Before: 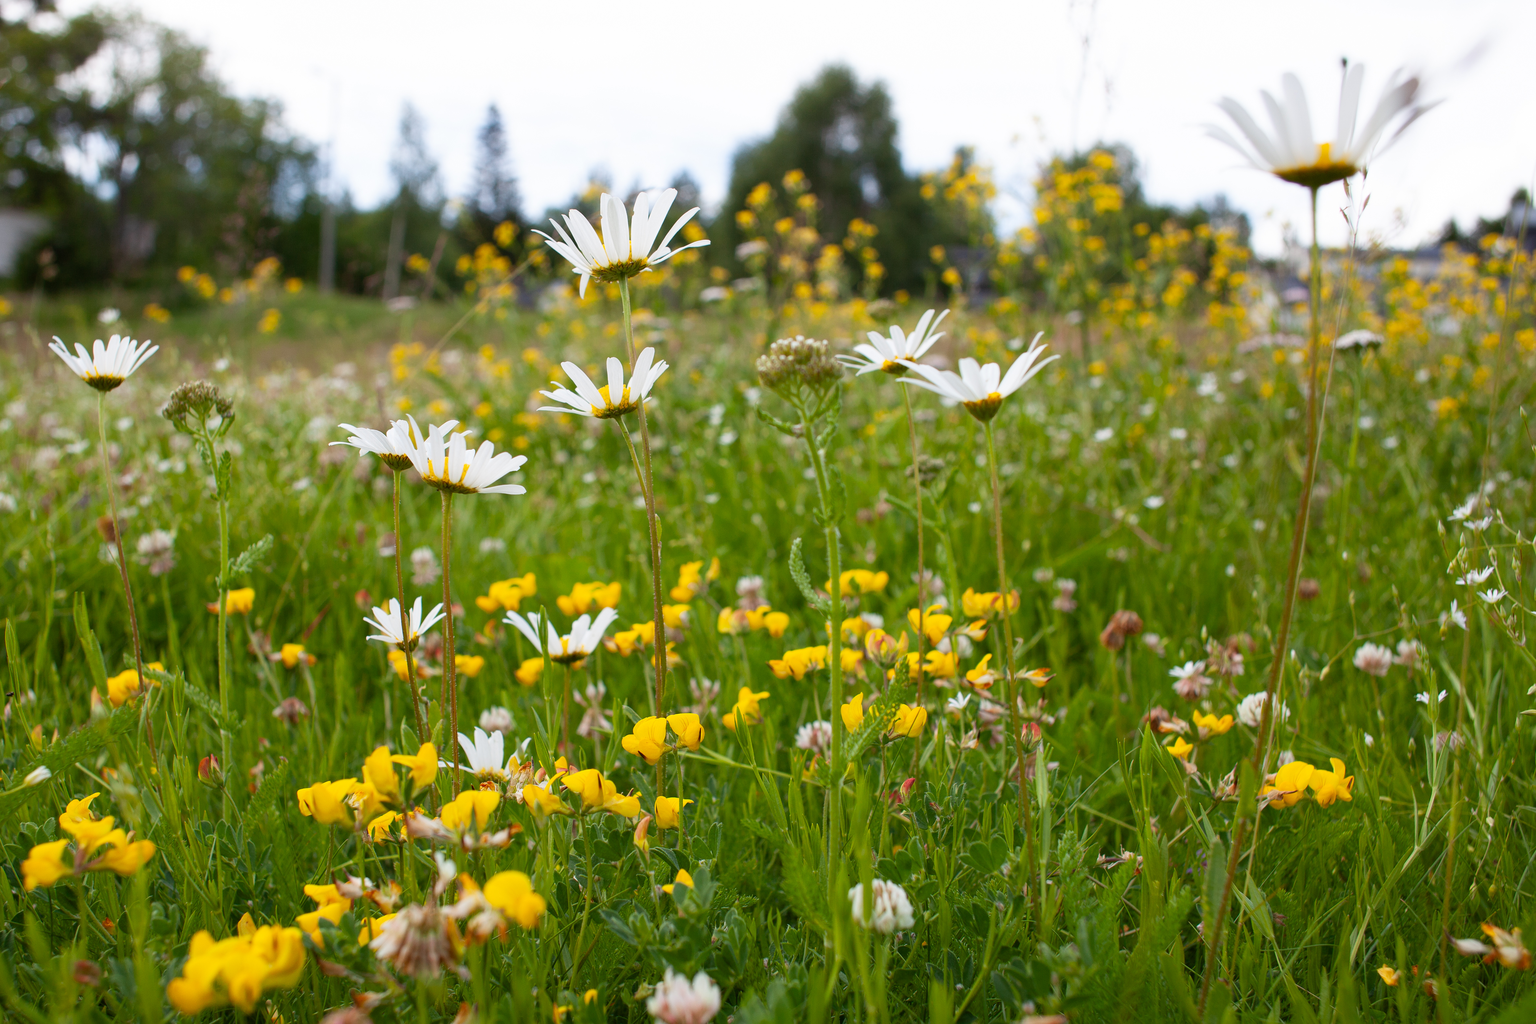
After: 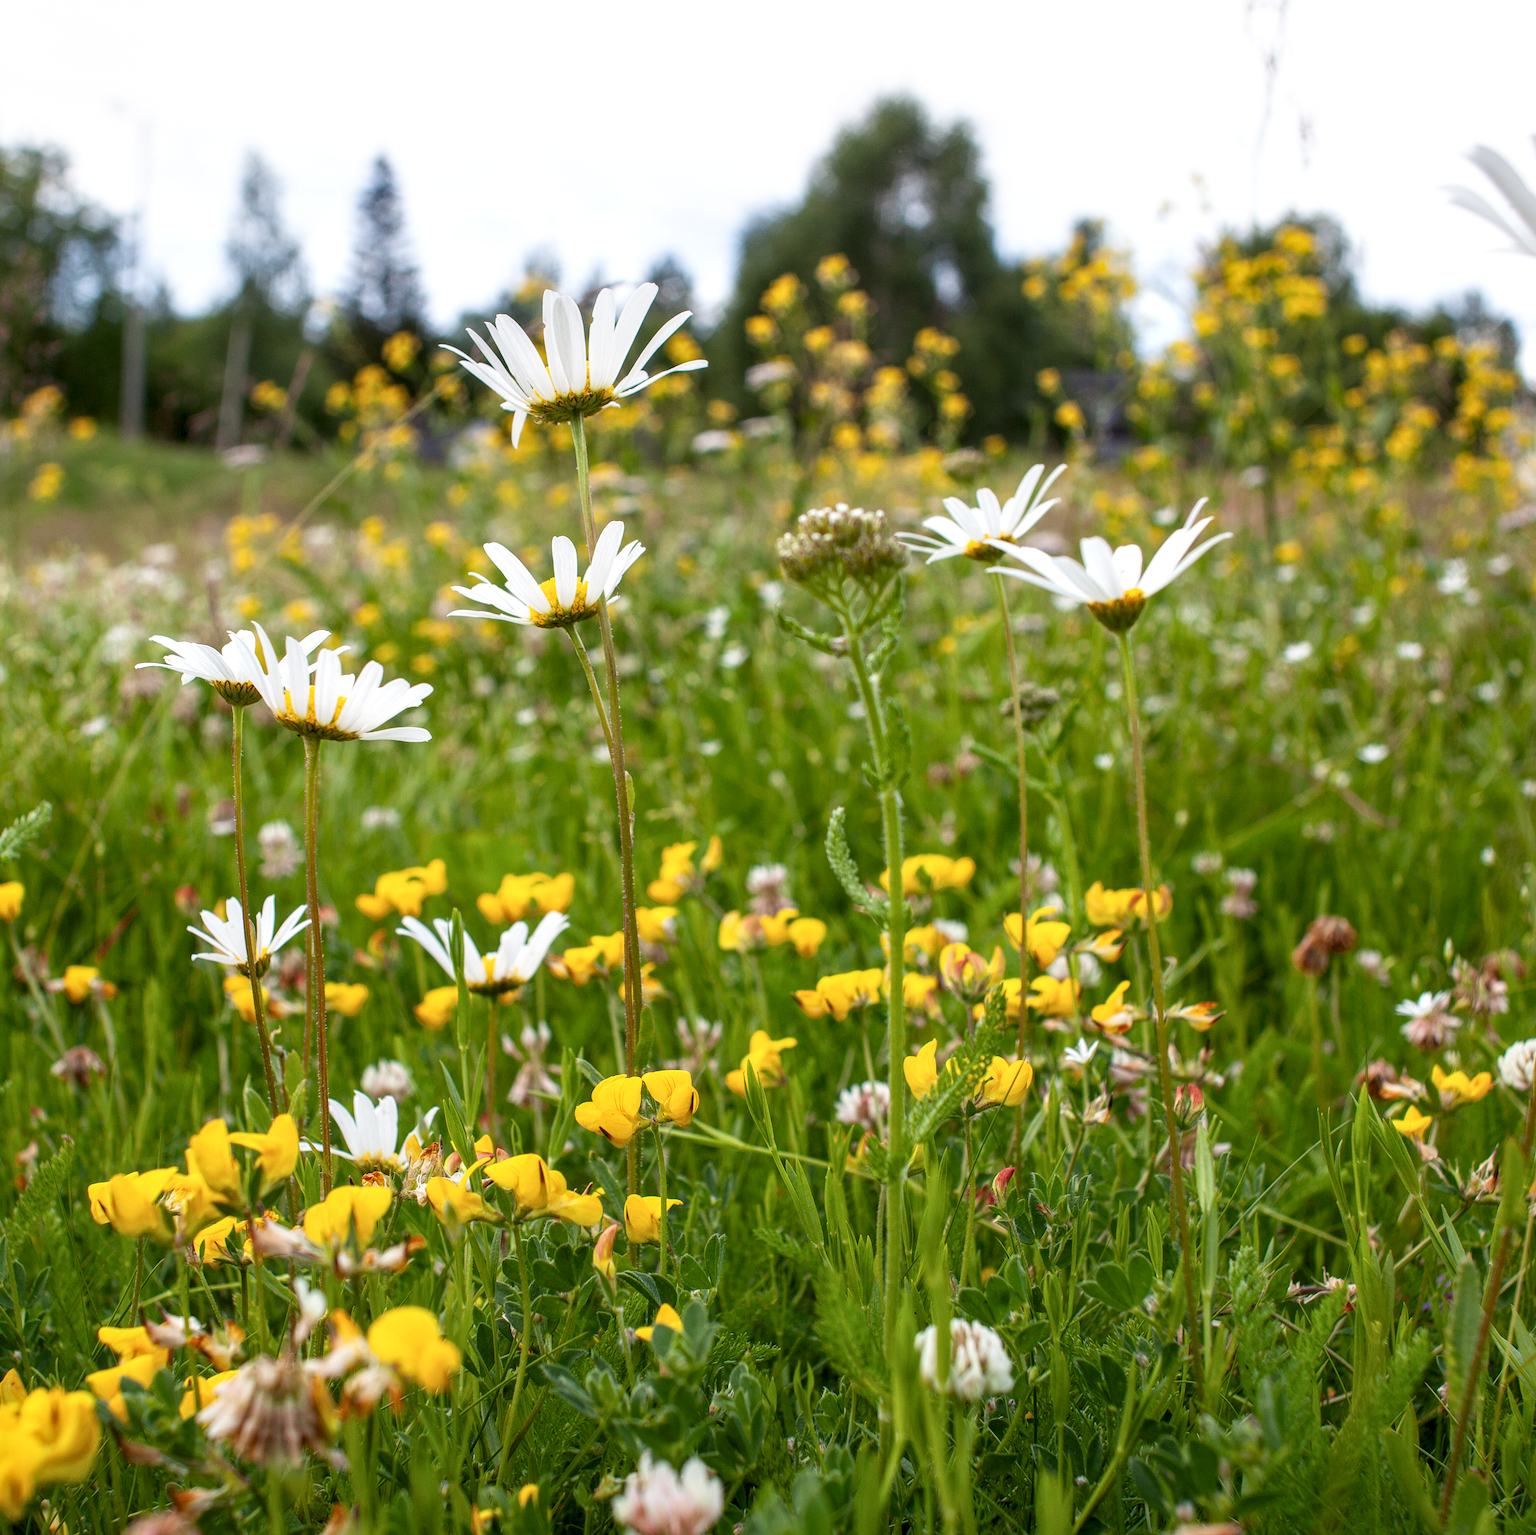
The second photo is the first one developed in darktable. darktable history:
local contrast: highlights 61%, detail 143%, midtone range 0.428
crop and rotate: left 15.546%, right 17.787%
